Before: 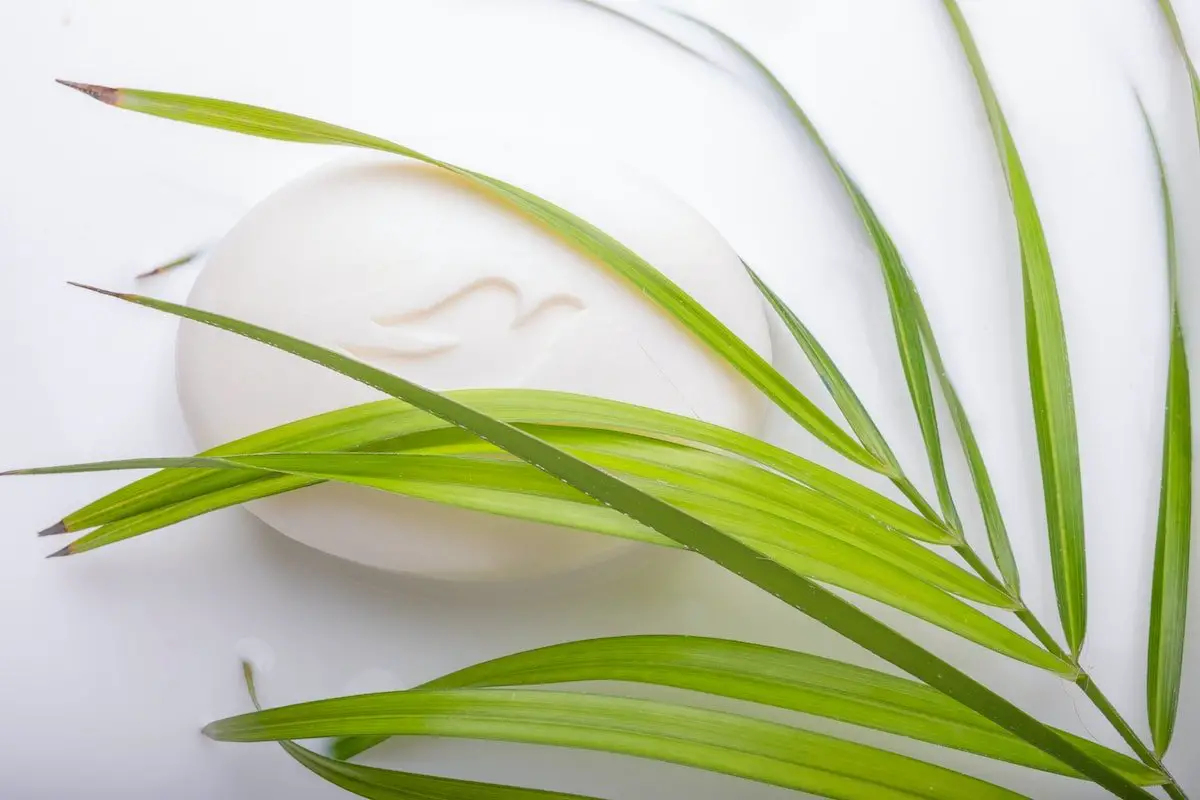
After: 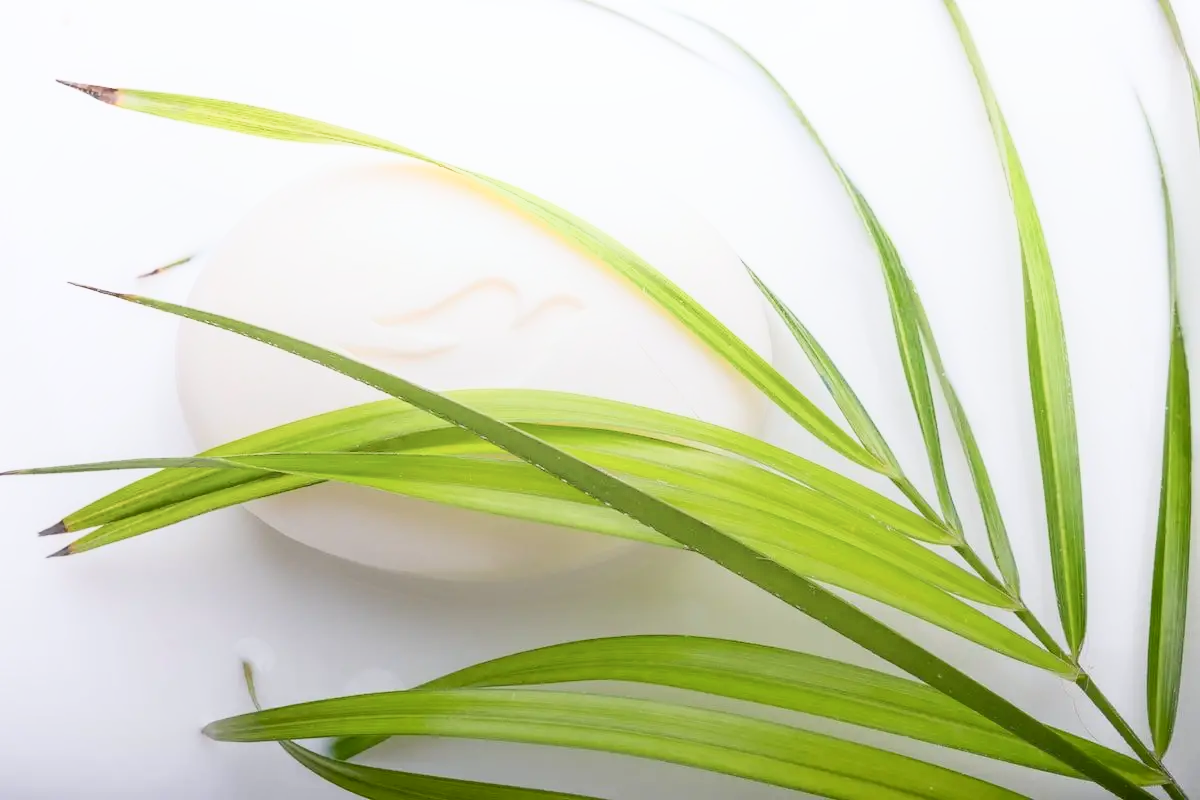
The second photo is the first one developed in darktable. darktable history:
shadows and highlights: shadows -60.73, white point adjustment -5.08, highlights 62.18
